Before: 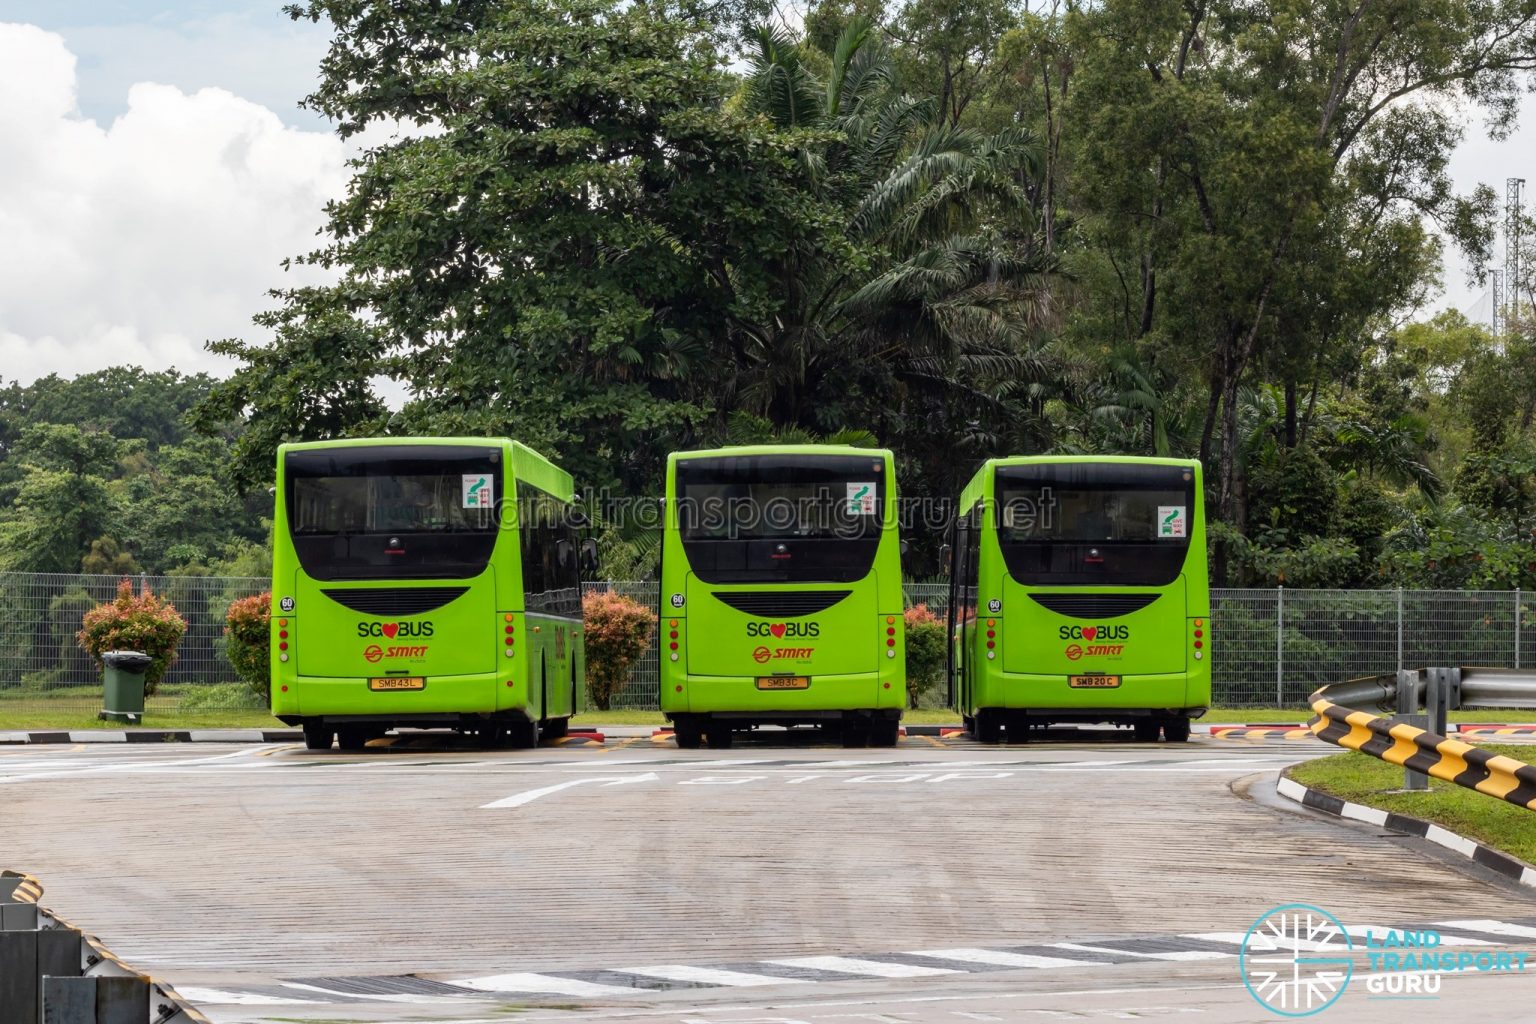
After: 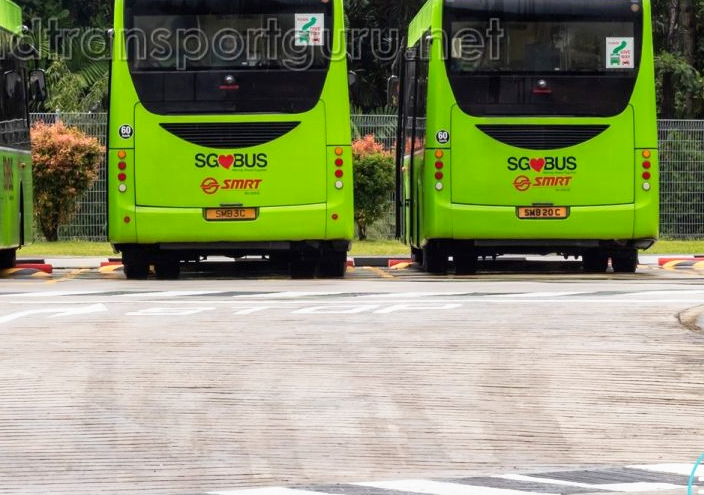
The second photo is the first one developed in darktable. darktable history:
crop: left 35.976%, top 45.819%, right 18.162%, bottom 5.807%
base curve: curves: ch0 [(0, 0) (0.688, 0.865) (1, 1)], preserve colors none
